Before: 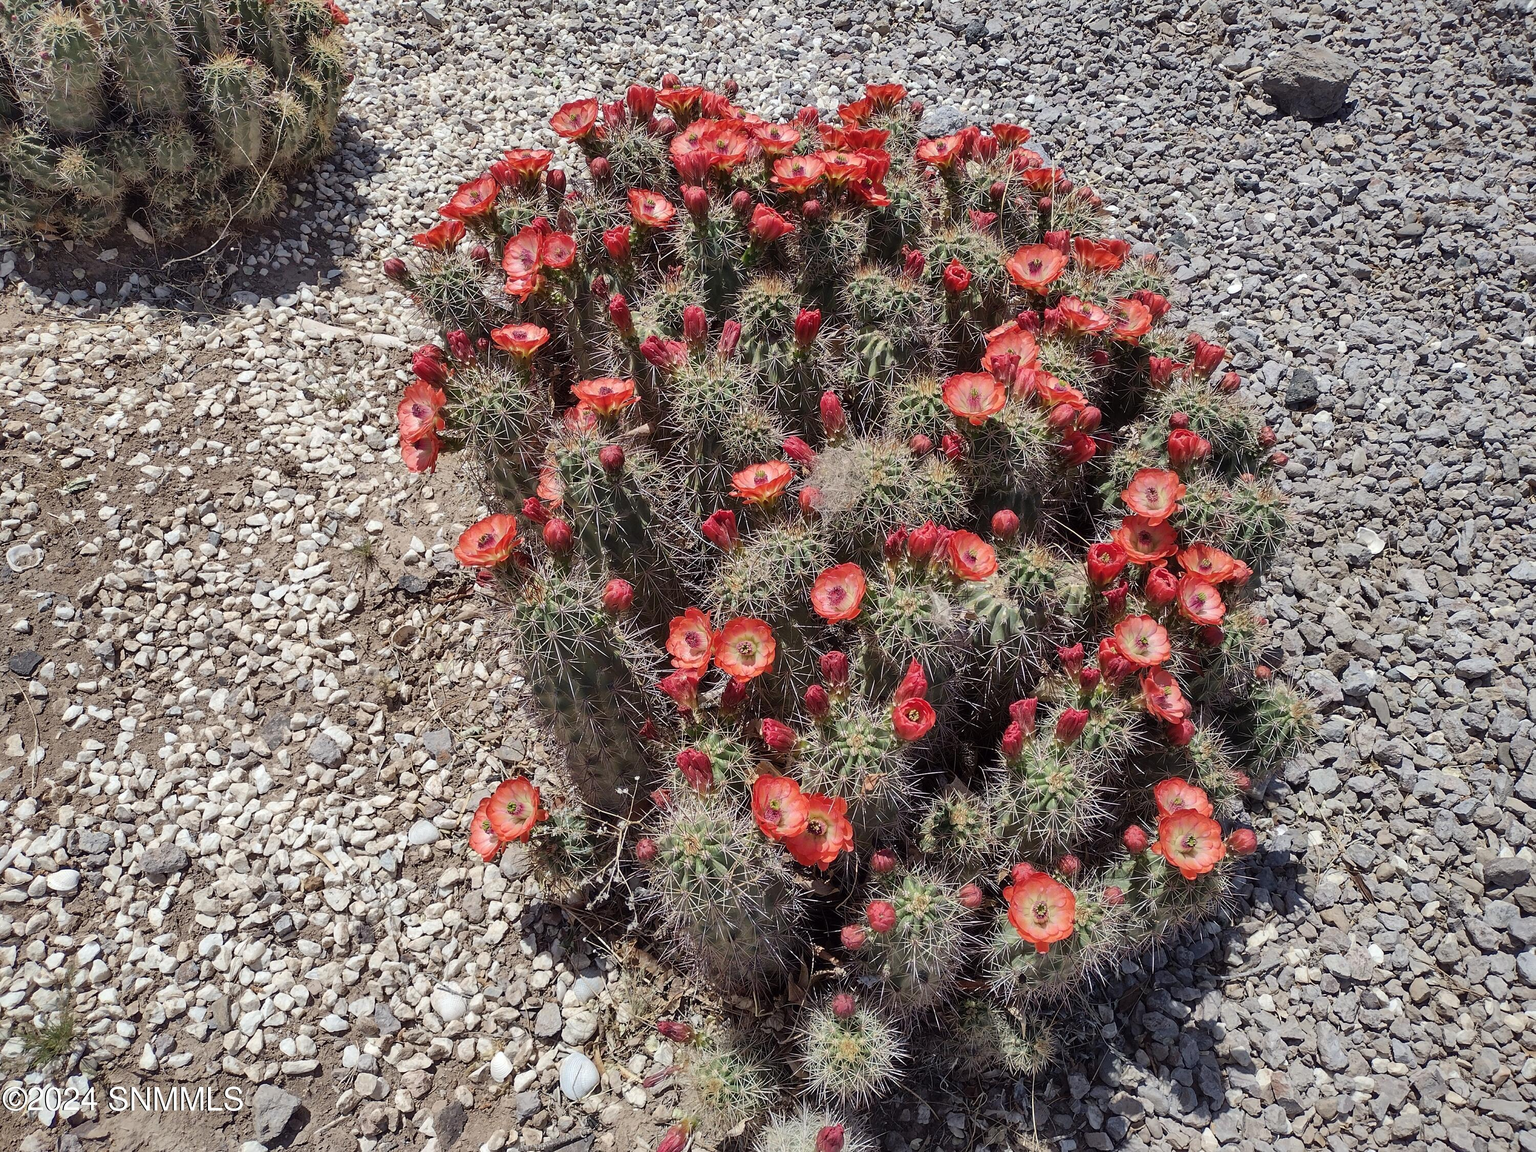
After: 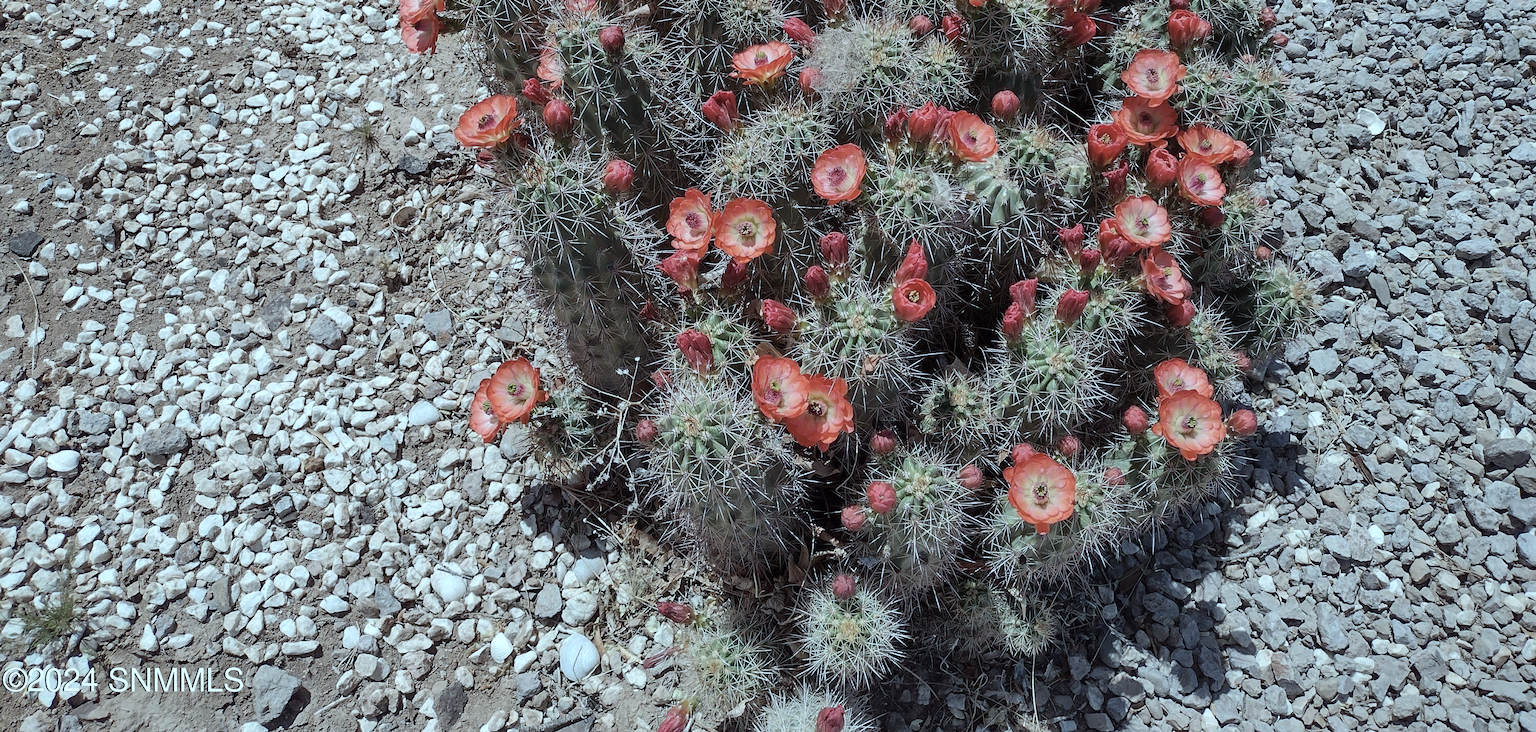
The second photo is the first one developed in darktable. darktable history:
color correction: highlights a* -12.64, highlights b* -18.1, saturation 0.7
crop and rotate: top 36.435%
color balance rgb: perceptual saturation grading › global saturation 10%, global vibrance 10%
